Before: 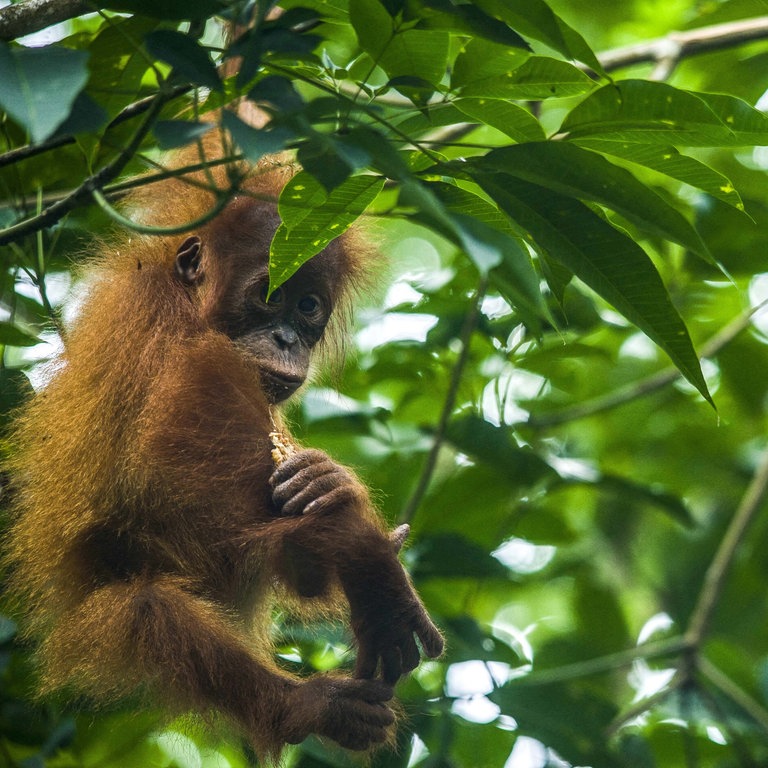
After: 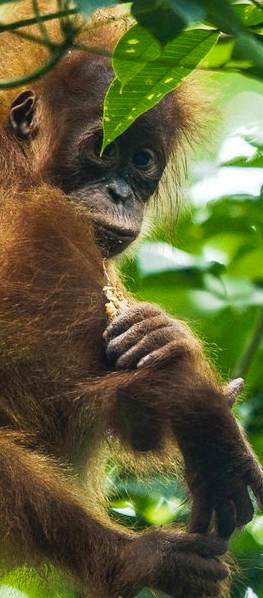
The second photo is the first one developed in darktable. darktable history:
tone curve: curves: ch0 [(0, 0) (0.003, 0.059) (0.011, 0.059) (0.025, 0.057) (0.044, 0.055) (0.069, 0.057) (0.1, 0.083) (0.136, 0.128) (0.177, 0.185) (0.224, 0.242) (0.277, 0.308) (0.335, 0.383) (0.399, 0.468) (0.468, 0.547) (0.543, 0.632) (0.623, 0.71) (0.709, 0.801) (0.801, 0.859) (0.898, 0.922) (1, 1)], preserve colors none
crop and rotate: left 21.625%, top 19.103%, right 44.071%, bottom 2.969%
